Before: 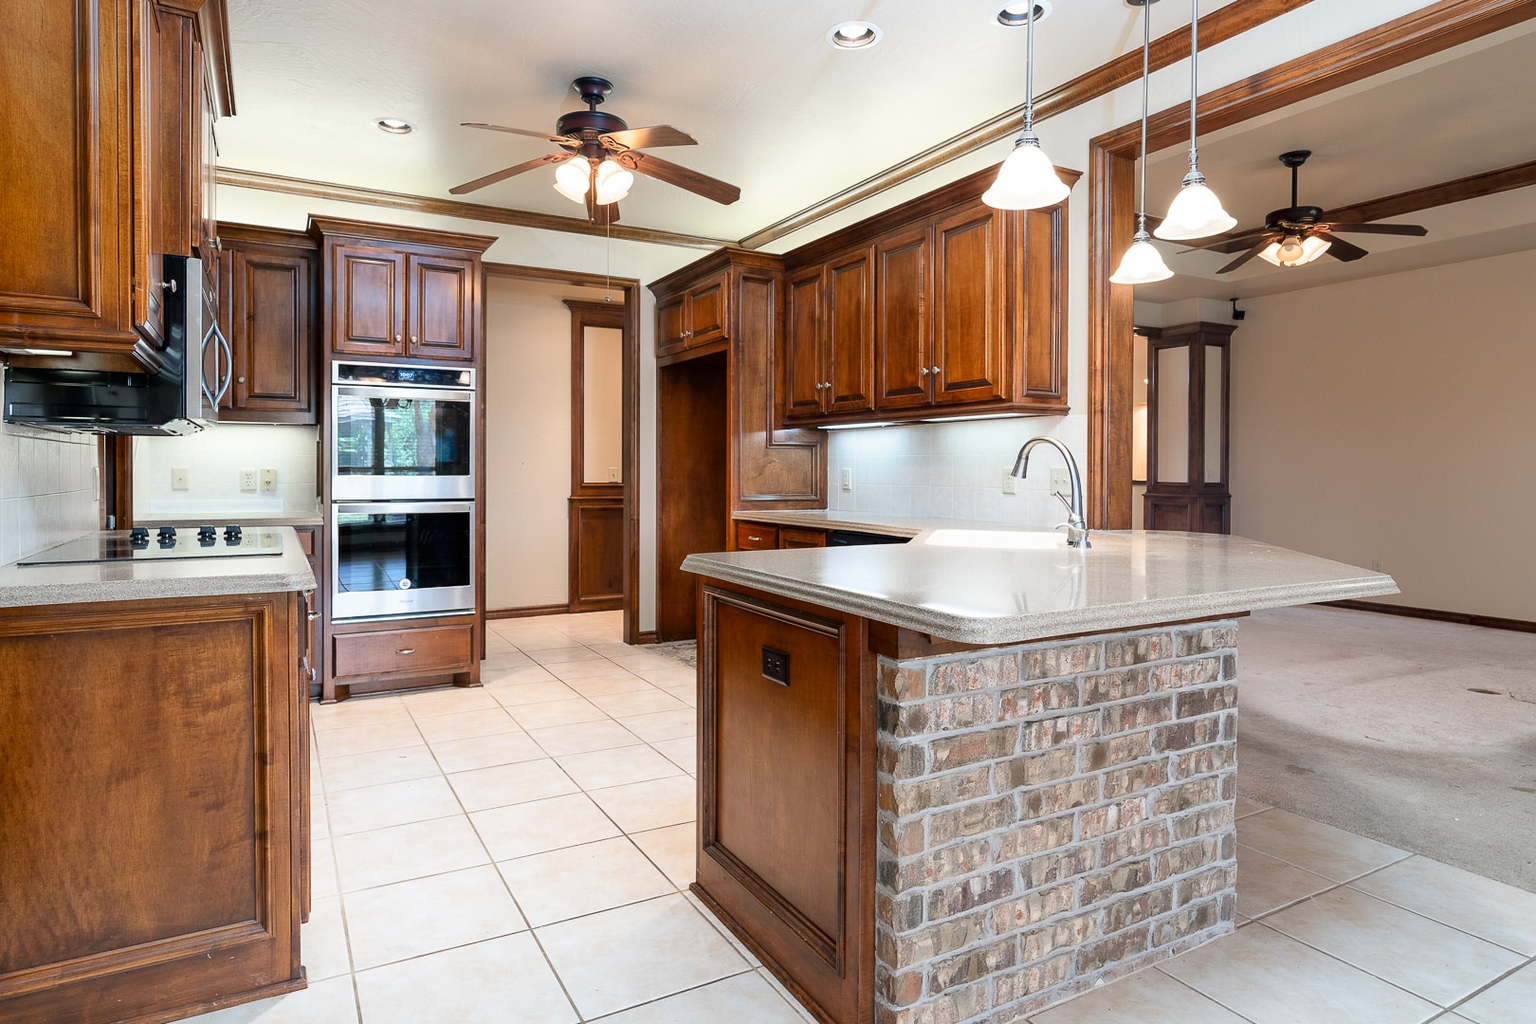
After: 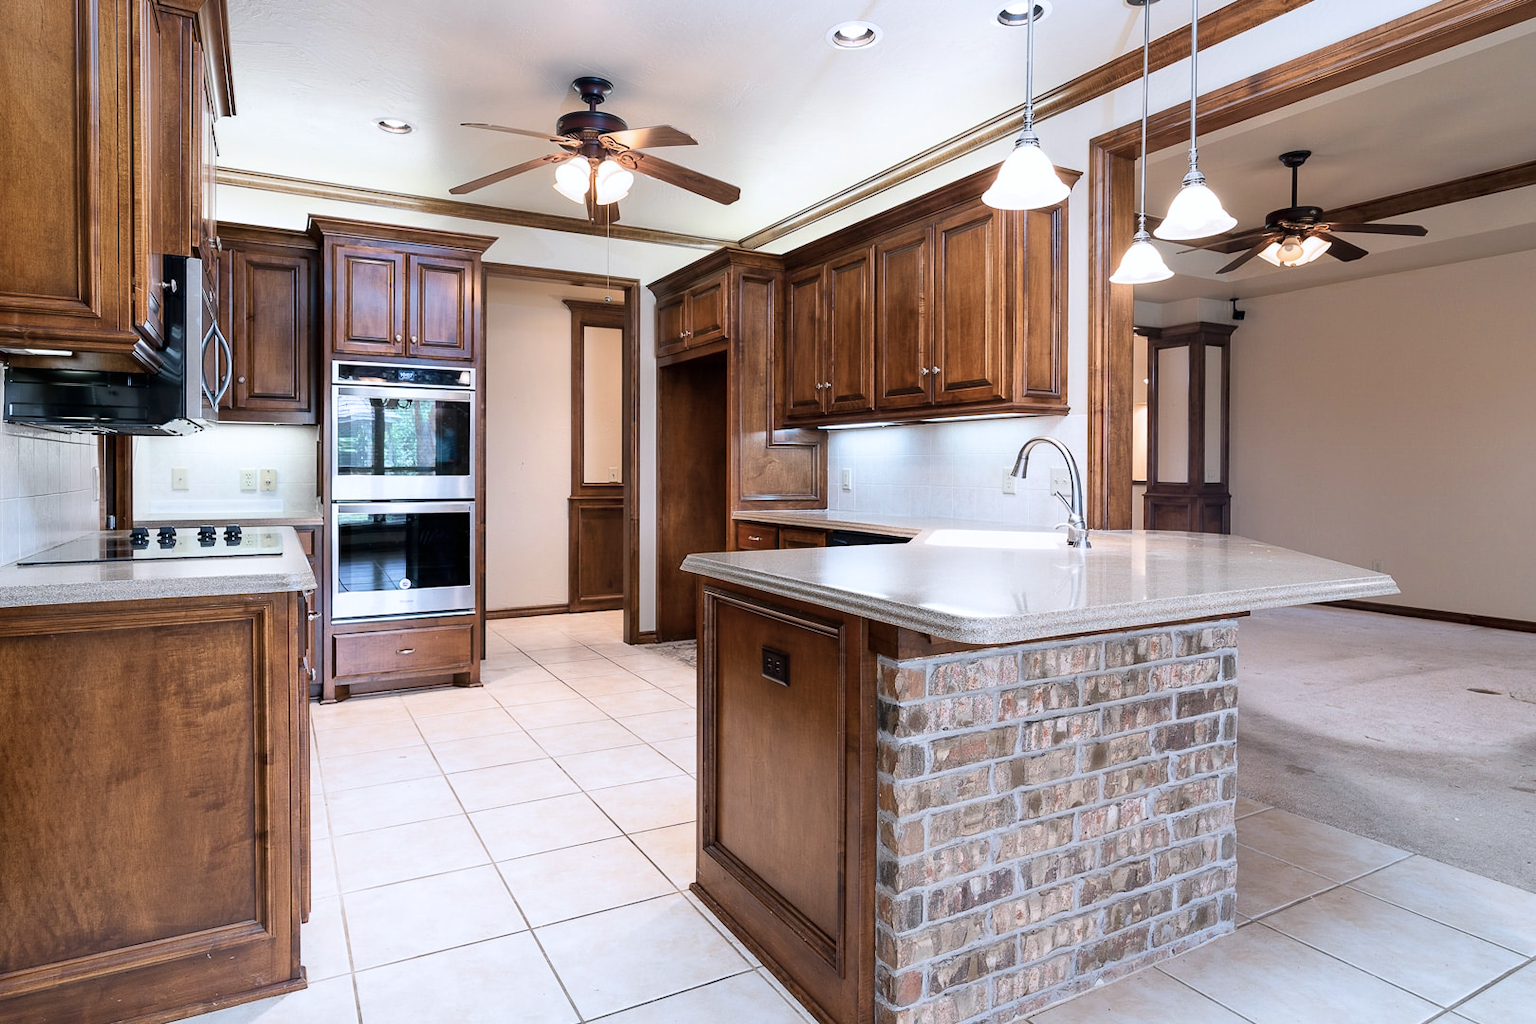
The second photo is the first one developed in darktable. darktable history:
contrast brightness saturation: contrast 0.1, saturation -0.3
velvia: strength 36.57%
color calibration: illuminant as shot in camera, x 0.358, y 0.373, temperature 4628.91 K
